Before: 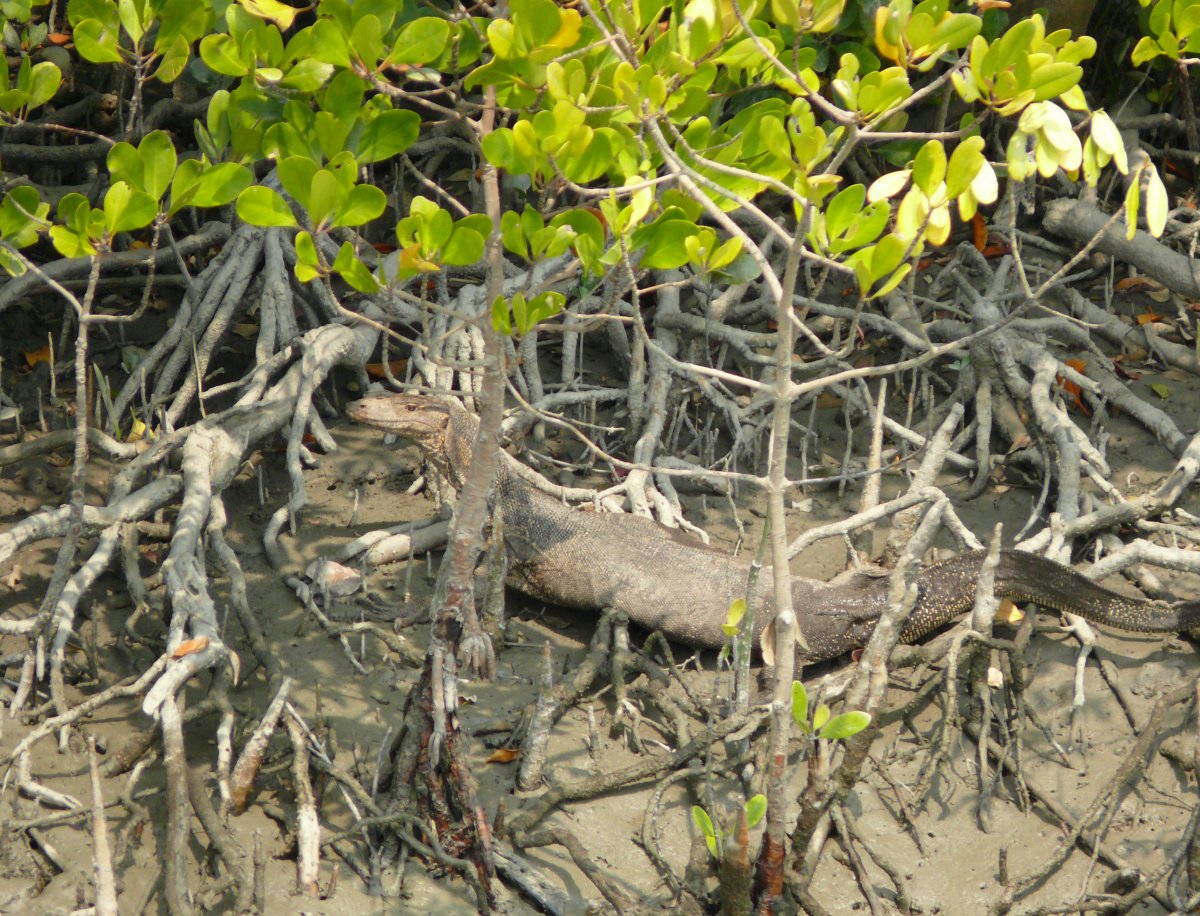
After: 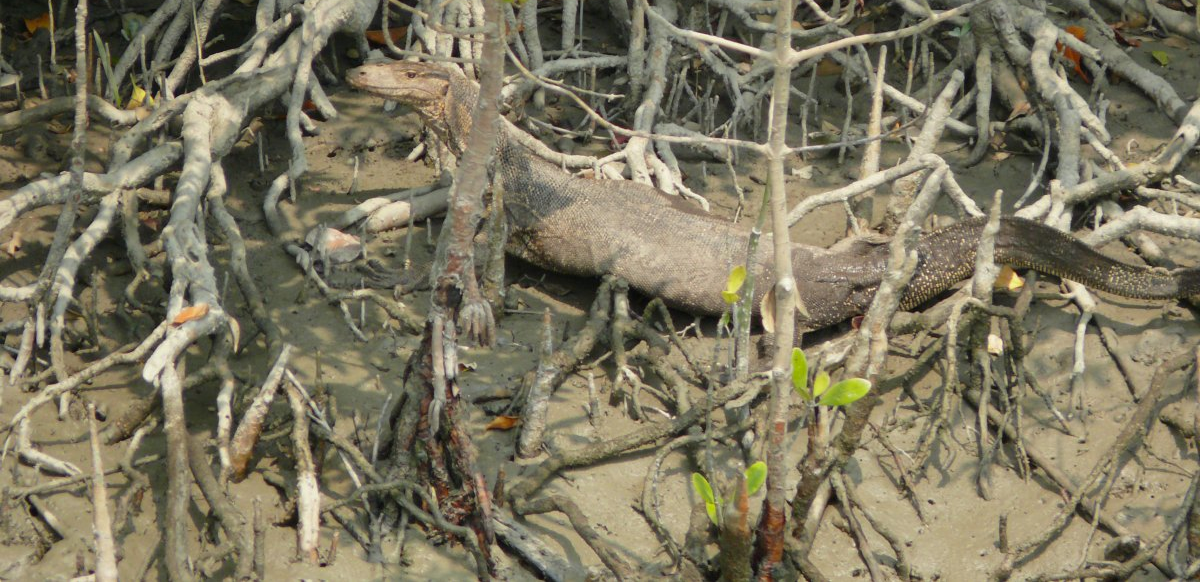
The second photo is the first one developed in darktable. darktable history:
crop and rotate: top 36.435%
shadows and highlights: shadows -20, white point adjustment -2, highlights -35
